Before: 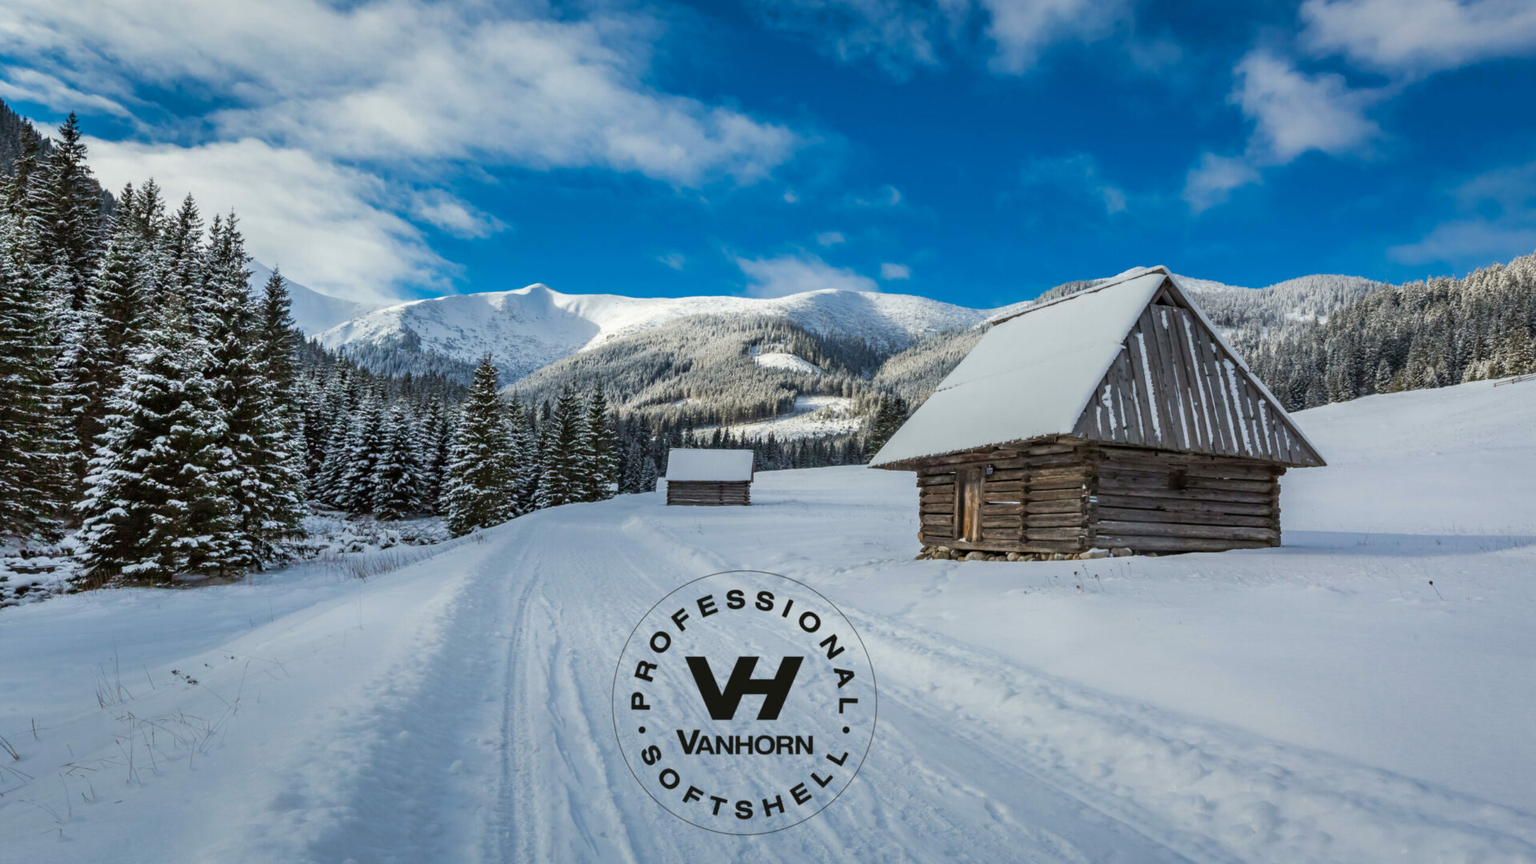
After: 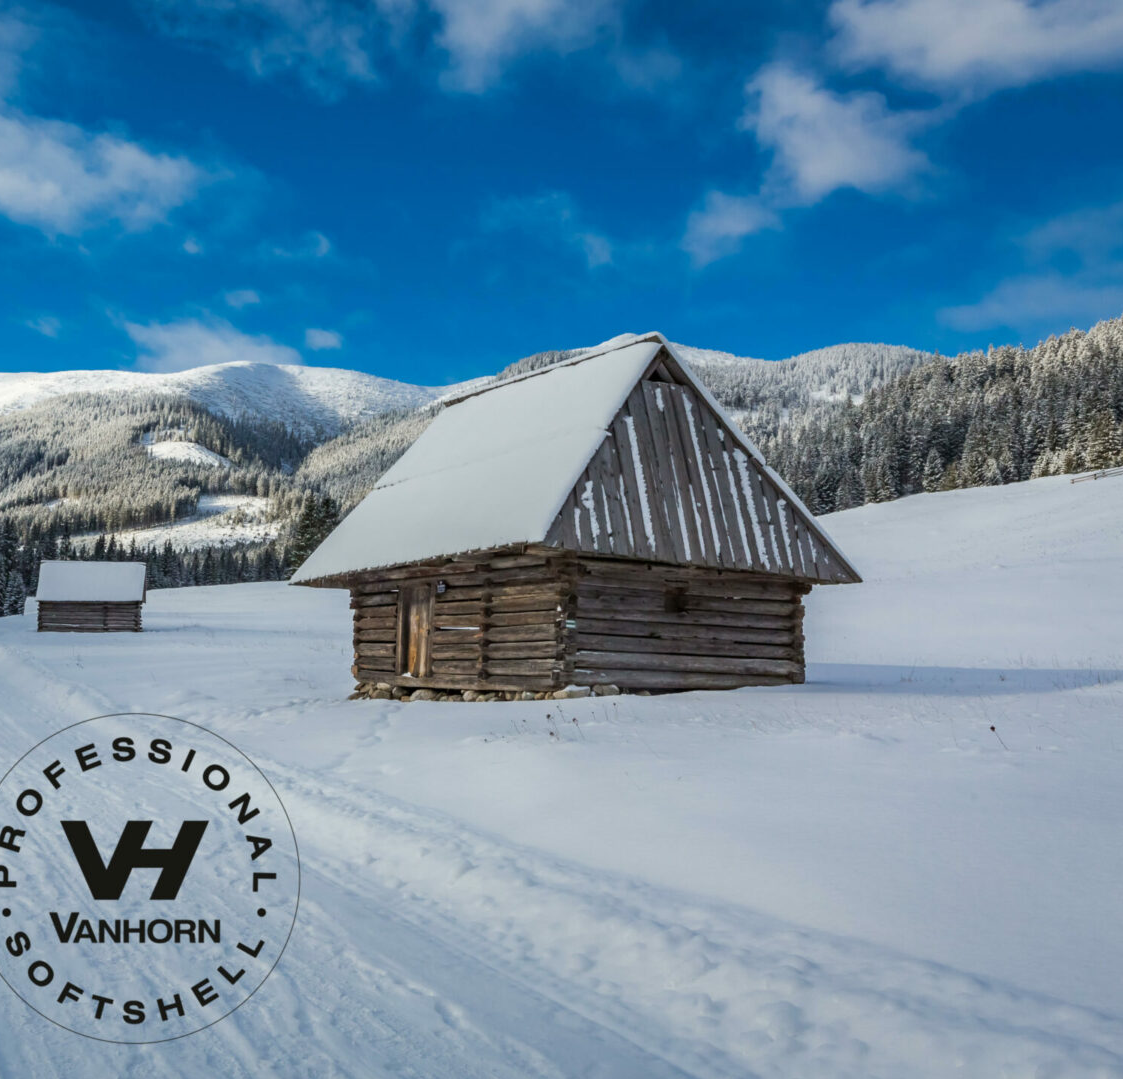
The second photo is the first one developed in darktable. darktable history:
crop: left 41.497%
